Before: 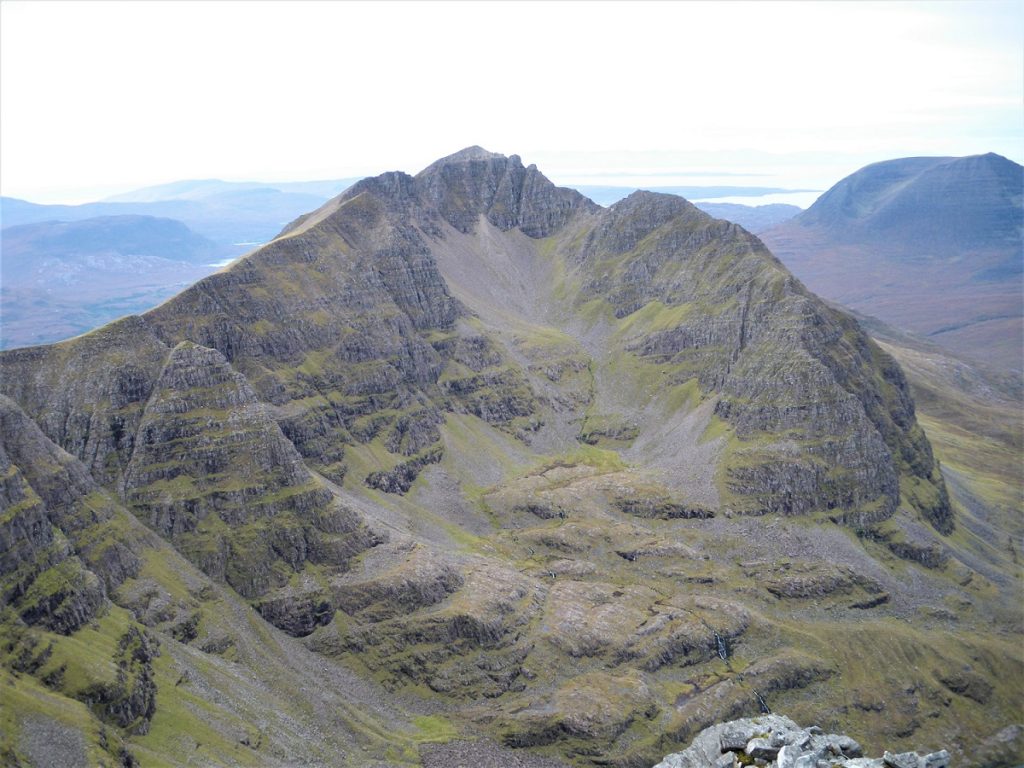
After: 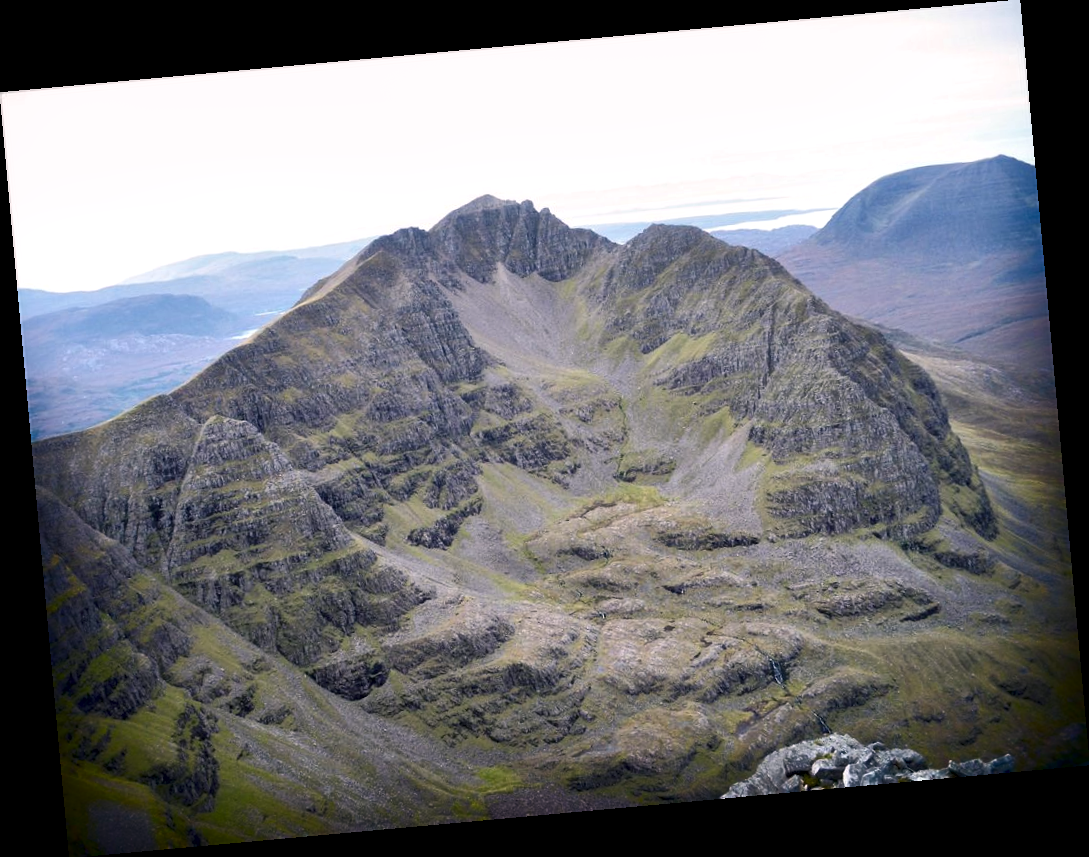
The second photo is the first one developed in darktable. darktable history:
color balance rgb: shadows lift › chroma 1.41%, shadows lift › hue 260°, power › chroma 0.5%, power › hue 260°, highlights gain › chroma 1%, highlights gain › hue 27°, saturation formula JzAzBz (2021)
shadows and highlights: shadows -88.03, highlights -35.45, shadows color adjustment 99.15%, highlights color adjustment 0%, soften with gaussian
local contrast: mode bilateral grid, contrast 20, coarseness 50, detail 161%, midtone range 0.2
rotate and perspective: rotation -5.2°, automatic cropping off
